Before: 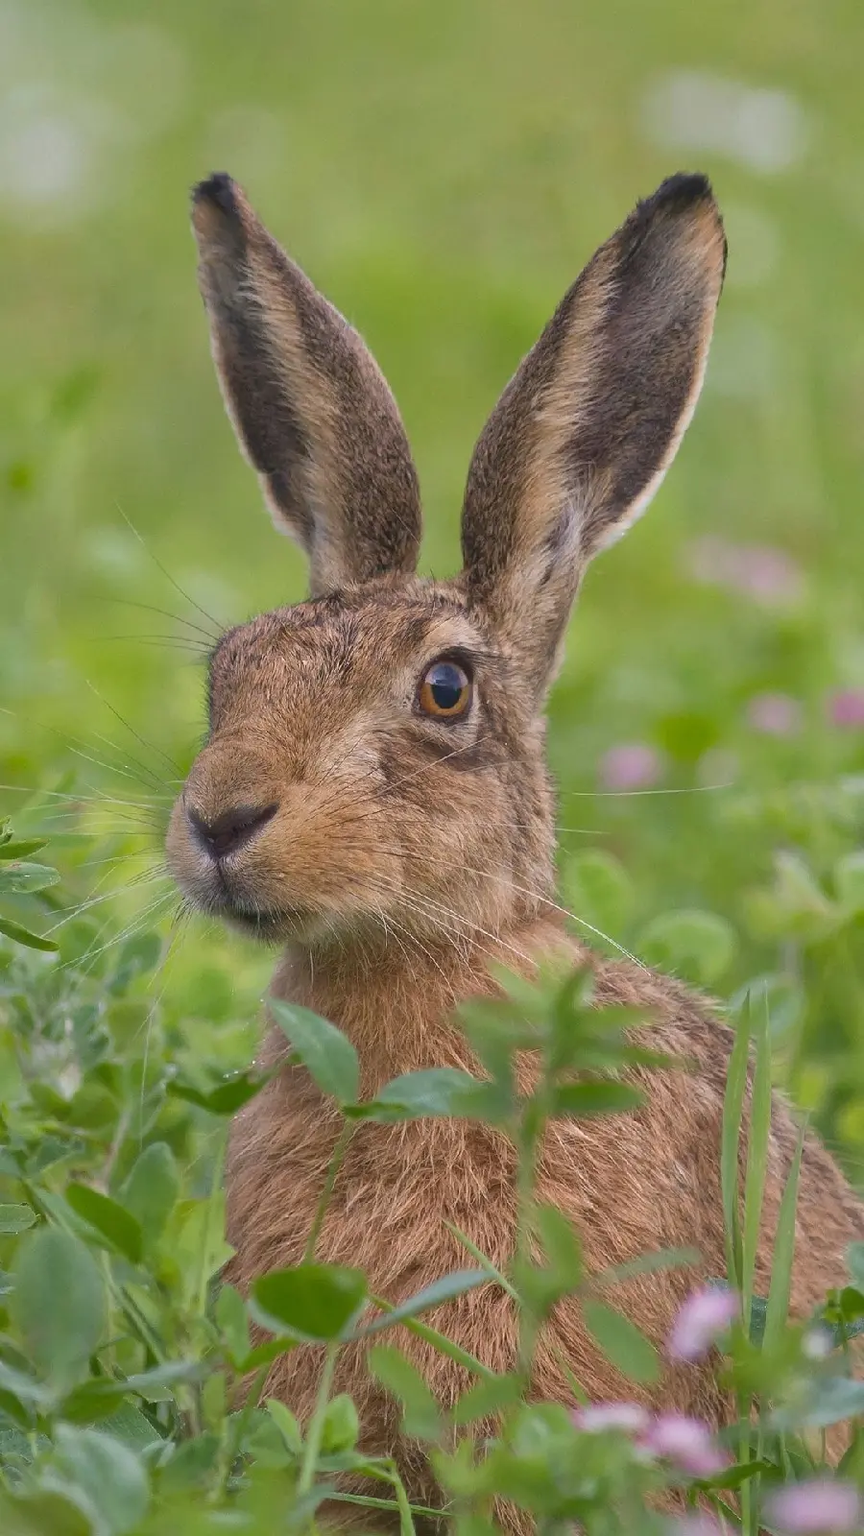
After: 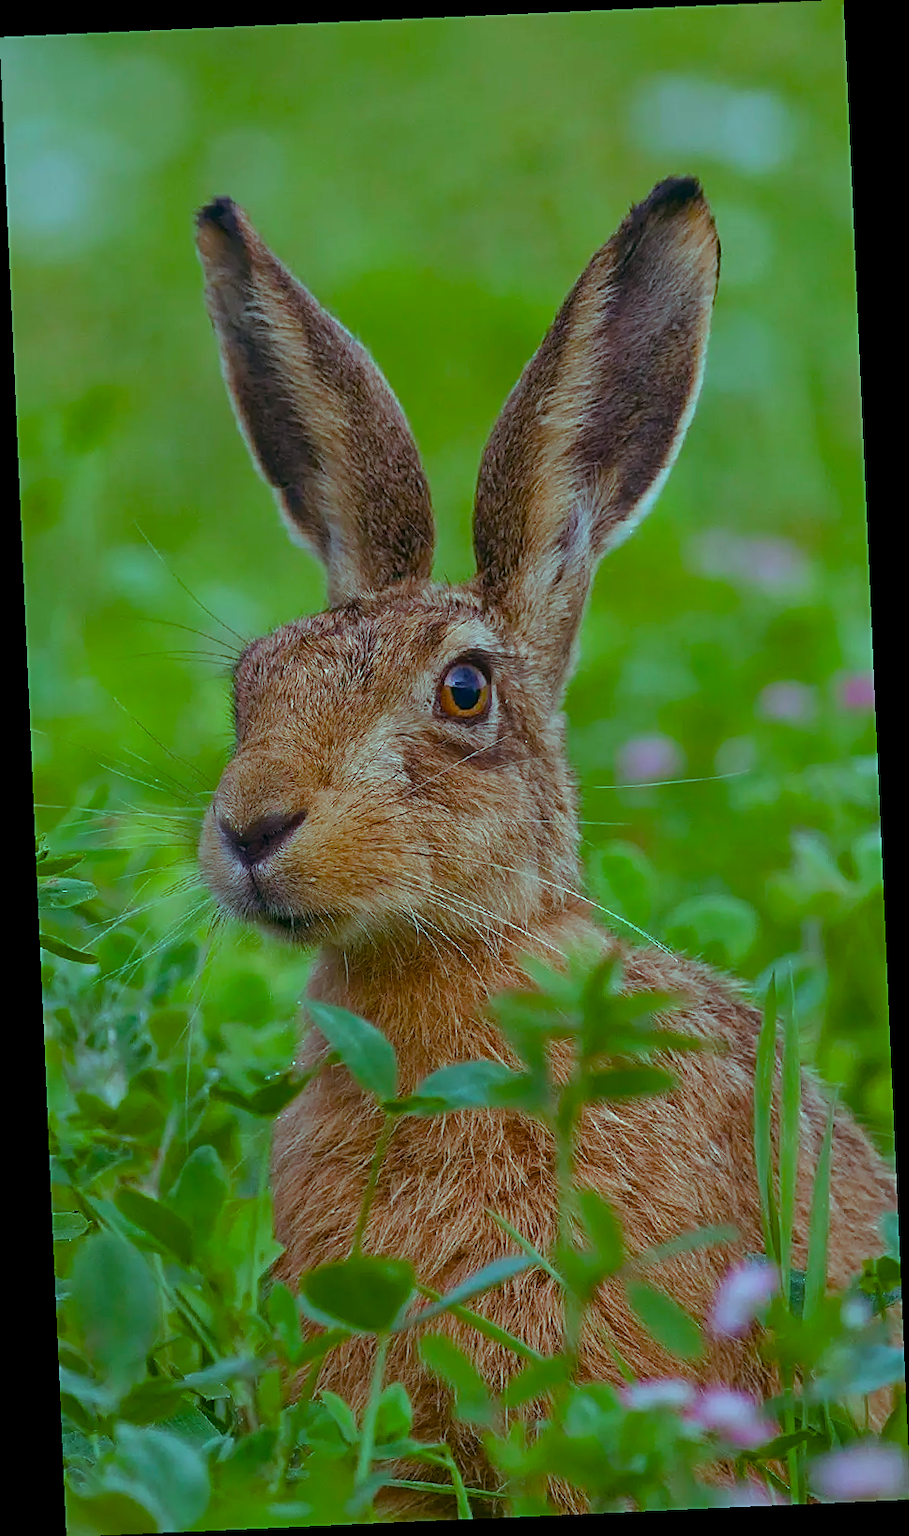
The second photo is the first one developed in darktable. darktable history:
levels: mode automatic
color balance: contrast 8.5%, output saturation 105%
color balance rgb: shadows lift › luminance -7.7%, shadows lift › chroma 2.13%, shadows lift › hue 165.27°, power › luminance -7.77%, power › chroma 1.34%, power › hue 330.55°, highlights gain › luminance -33.33%, highlights gain › chroma 5.68%, highlights gain › hue 217.2°, global offset › luminance -0.33%, global offset › chroma 0.11%, global offset › hue 165.27°, perceptual saturation grading › global saturation 27.72%, perceptual saturation grading › highlights -25%, perceptual saturation grading › mid-tones 25%, perceptual saturation grading › shadows 50%
sharpen: on, module defaults
rotate and perspective: rotation -2.56°, automatic cropping off
